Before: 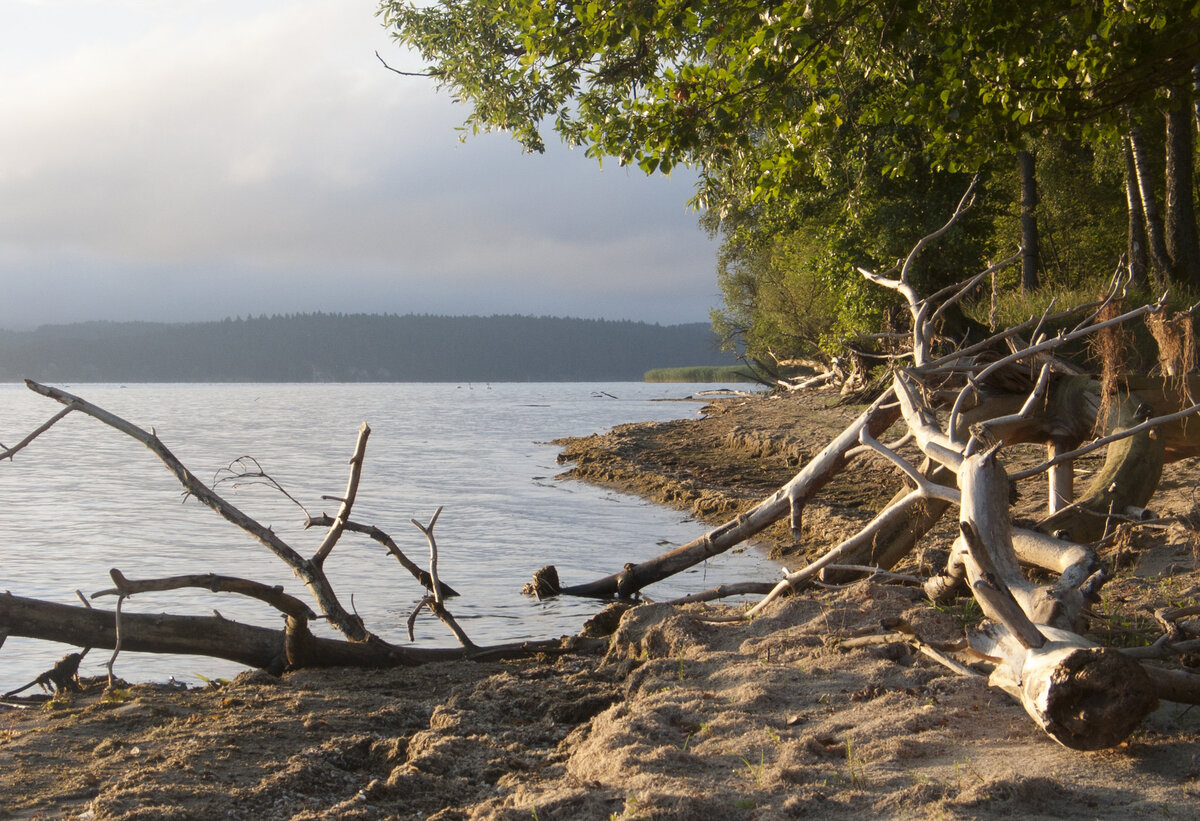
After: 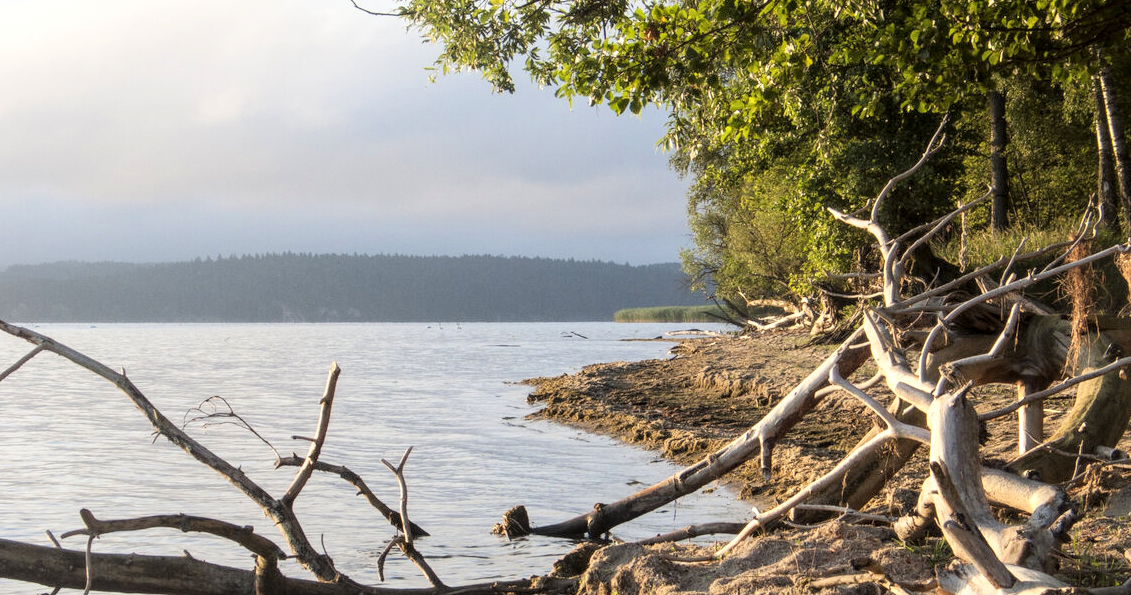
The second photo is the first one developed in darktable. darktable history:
crop: left 2.554%, top 7.32%, right 3.13%, bottom 20.149%
tone curve: curves: ch0 [(0, 0) (0.051, 0.027) (0.096, 0.071) (0.219, 0.248) (0.428, 0.52) (0.596, 0.713) (0.727, 0.823) (0.859, 0.924) (1, 1)]; ch1 [(0, 0) (0.1, 0.038) (0.318, 0.221) (0.413, 0.325) (0.443, 0.412) (0.483, 0.474) (0.503, 0.501) (0.516, 0.515) (0.548, 0.575) (0.561, 0.596) (0.594, 0.647) (0.666, 0.701) (1, 1)]; ch2 [(0, 0) (0.453, 0.435) (0.479, 0.476) (0.504, 0.5) (0.52, 0.526) (0.557, 0.585) (0.583, 0.608) (0.824, 0.815) (1, 1)]
local contrast: on, module defaults
